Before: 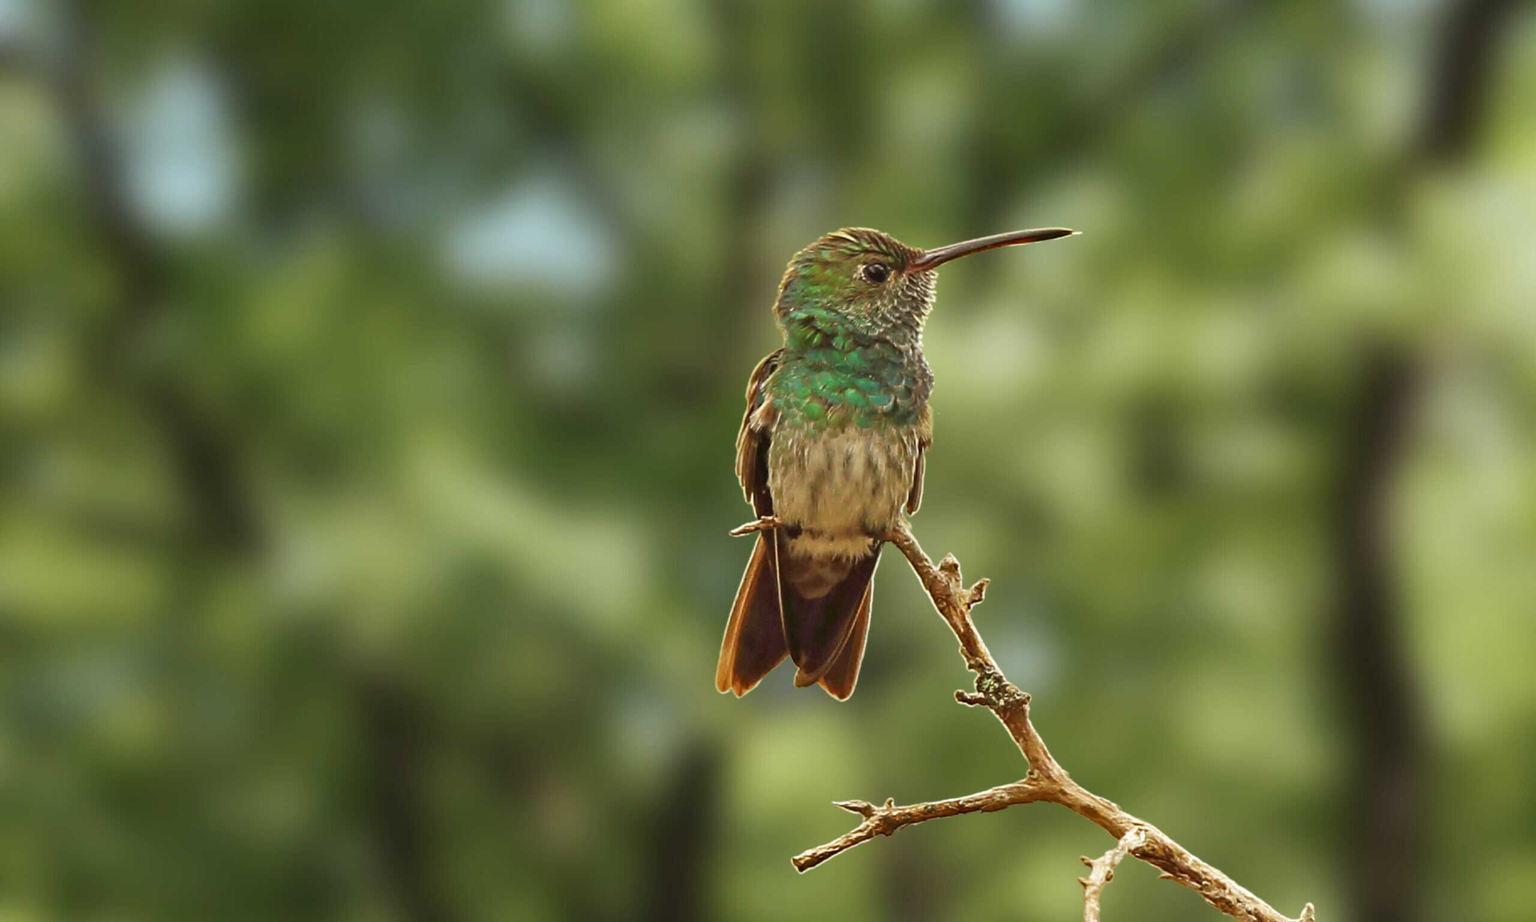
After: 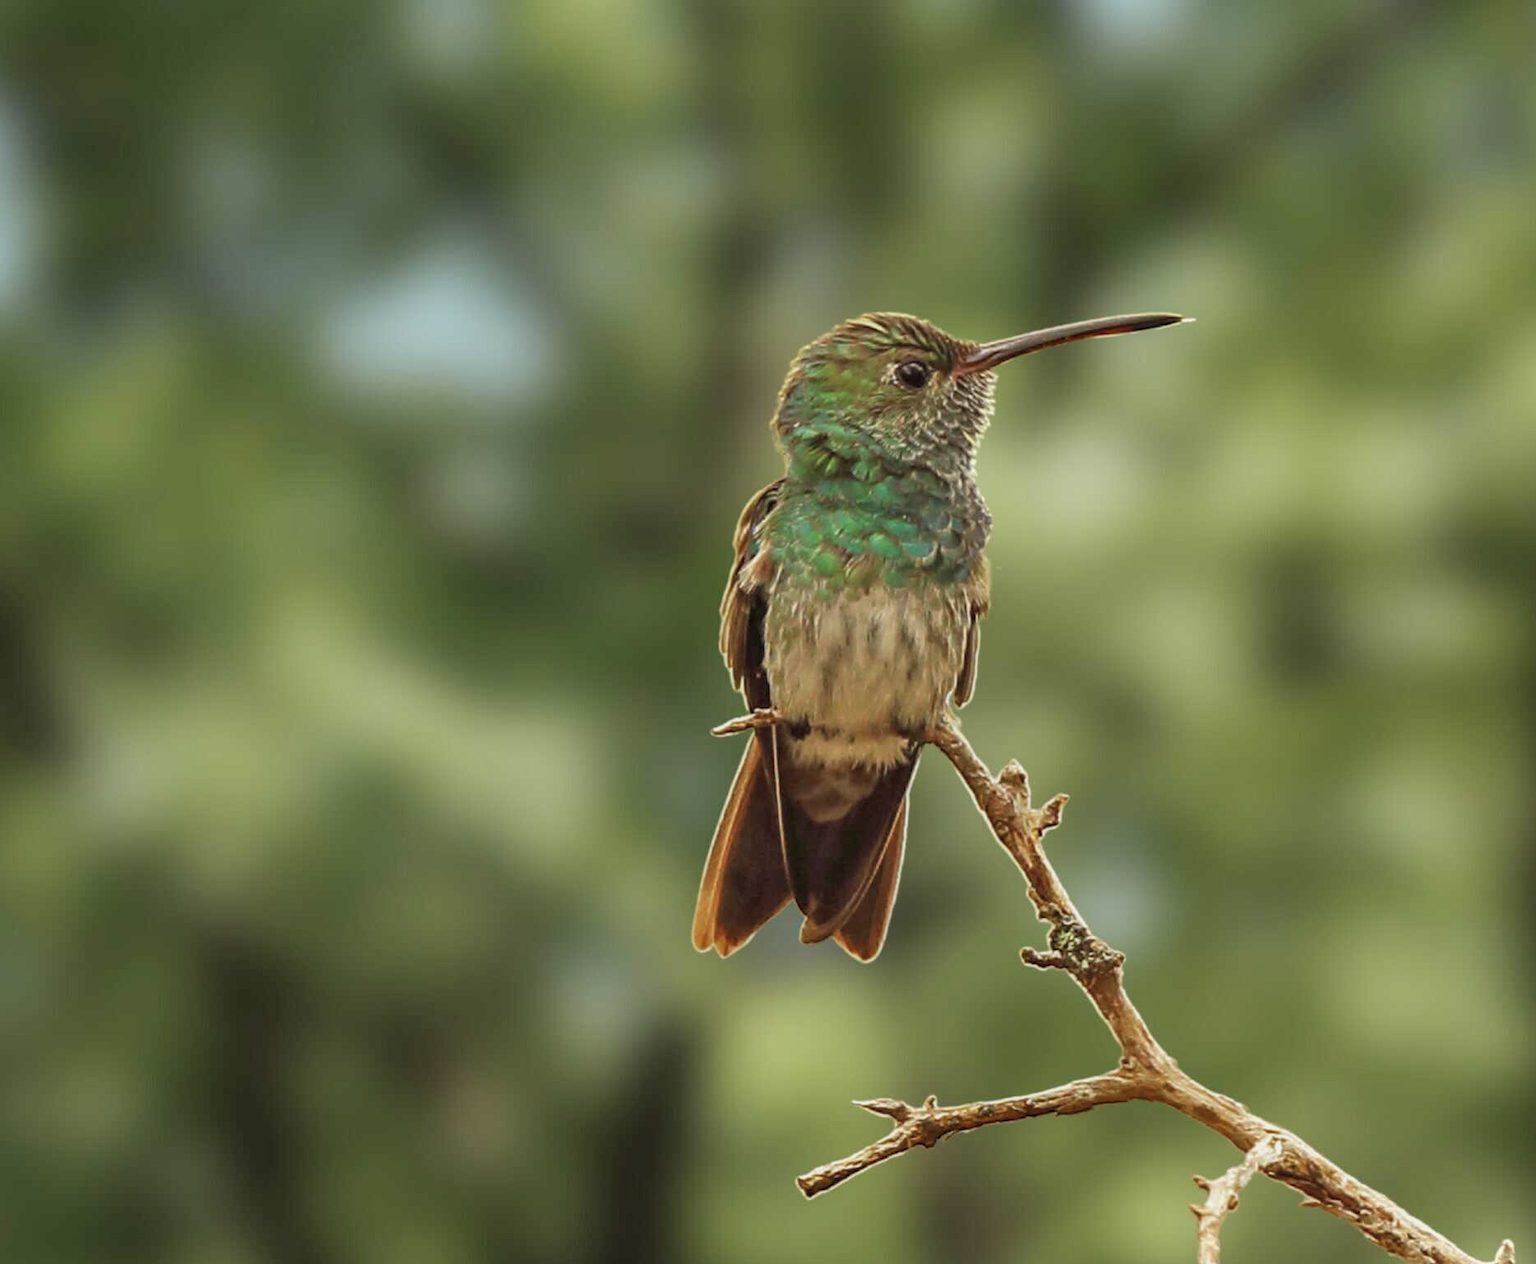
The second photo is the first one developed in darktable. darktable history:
local contrast: on, module defaults
shadows and highlights: shadows -1.38, highlights 39.35
crop: left 13.805%, right 13.352%
contrast brightness saturation: brightness 0.148
exposure: exposure -0.586 EV, compensate exposure bias true, compensate highlight preservation false
